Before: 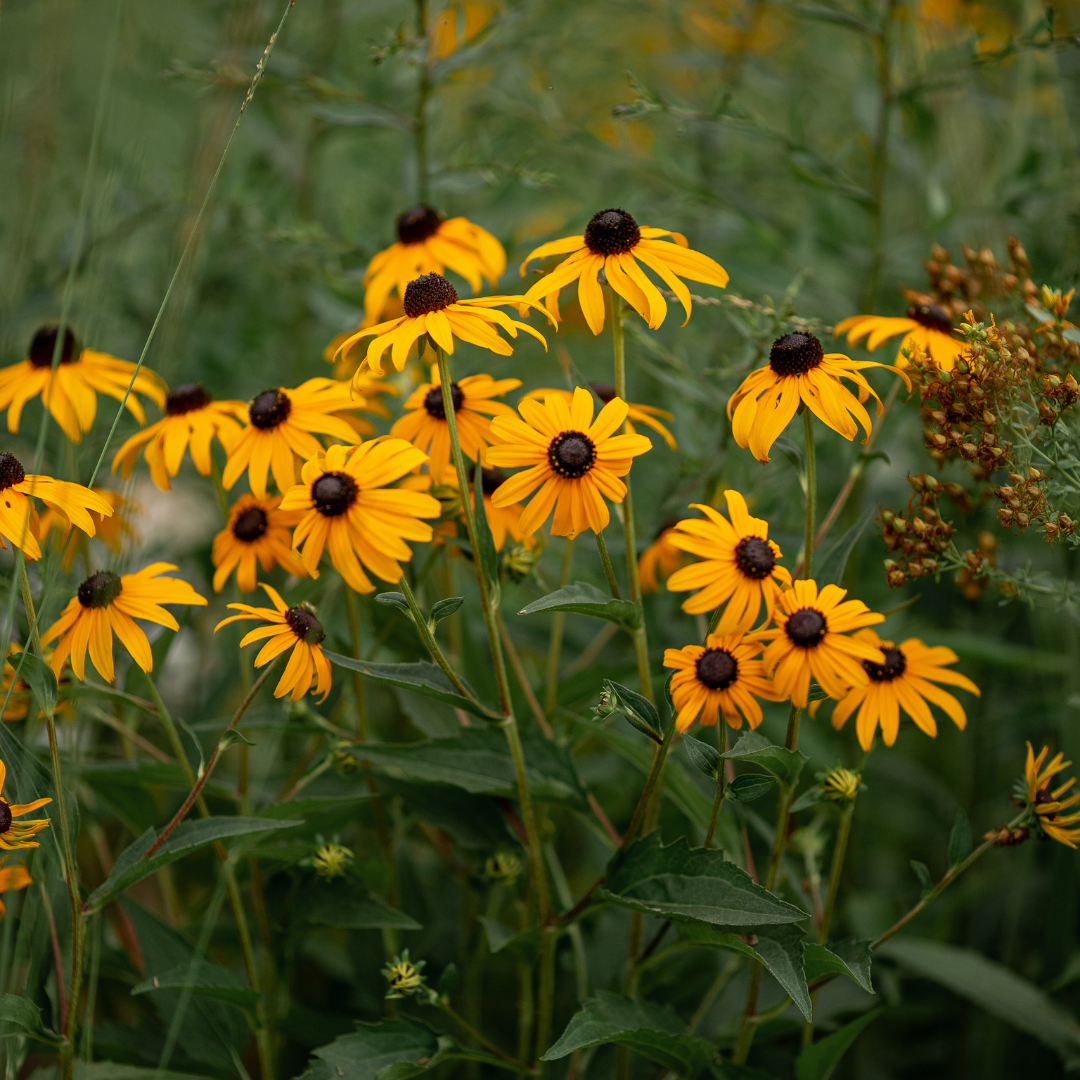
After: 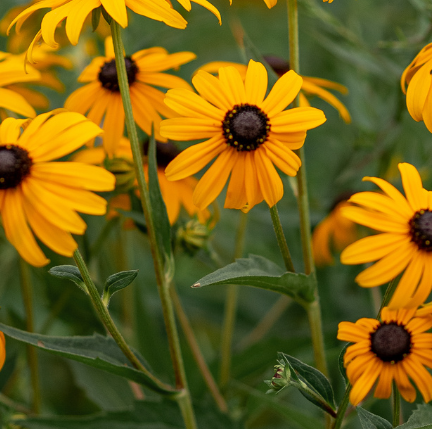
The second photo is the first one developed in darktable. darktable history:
crop: left 30.192%, top 30.338%, right 29.751%, bottom 29.877%
